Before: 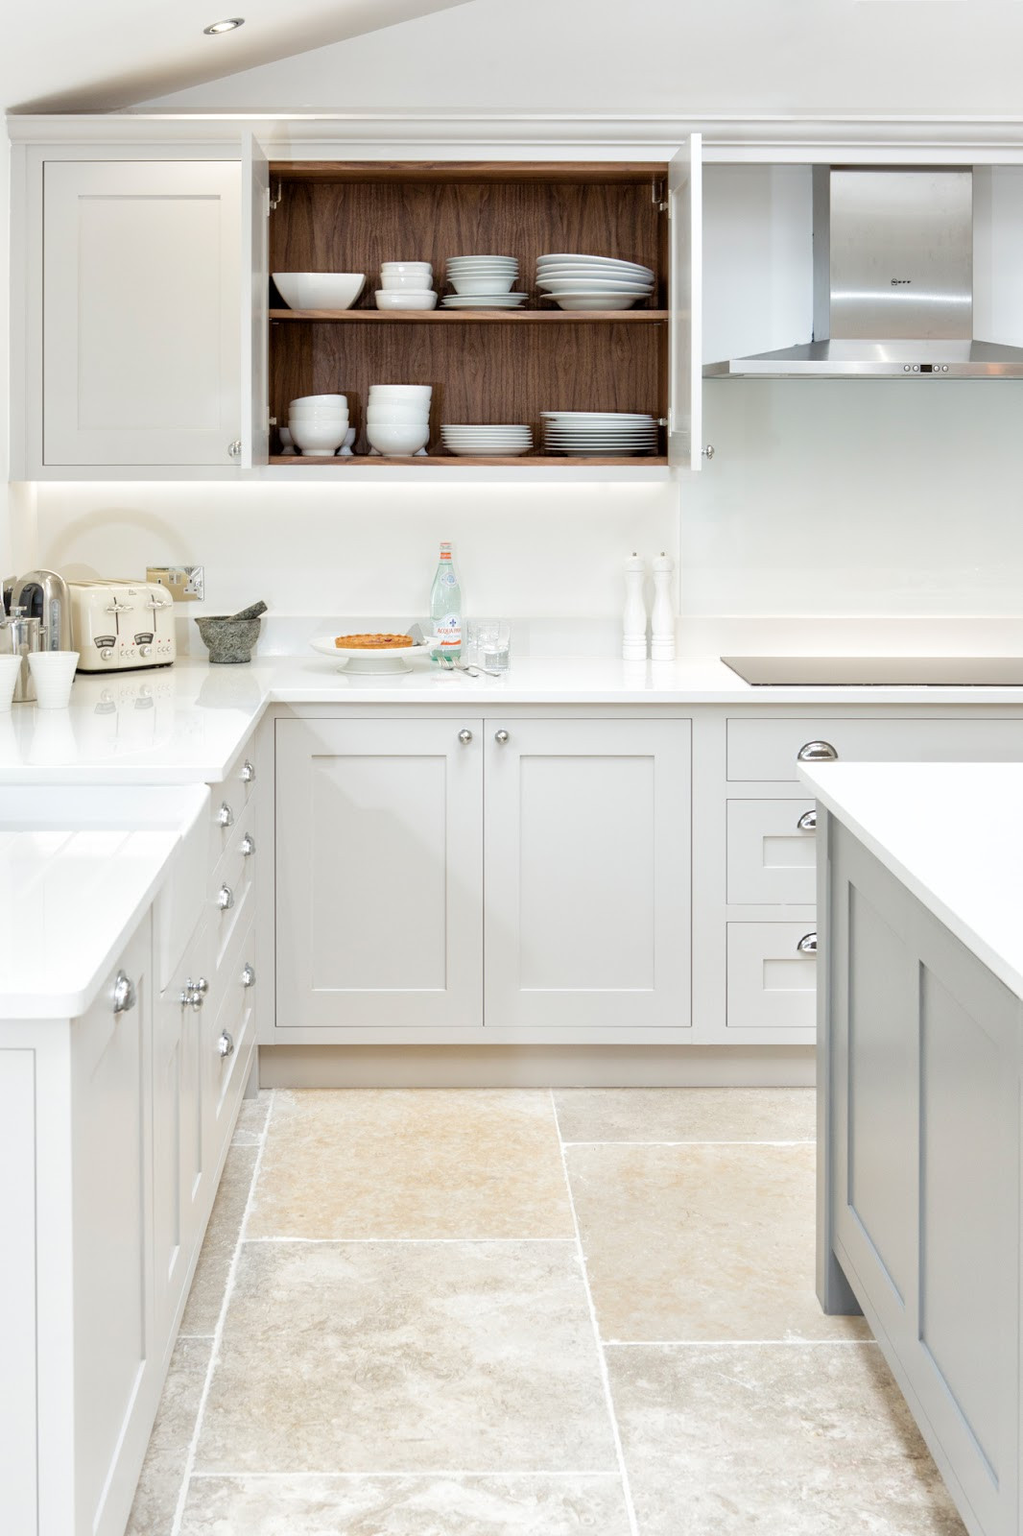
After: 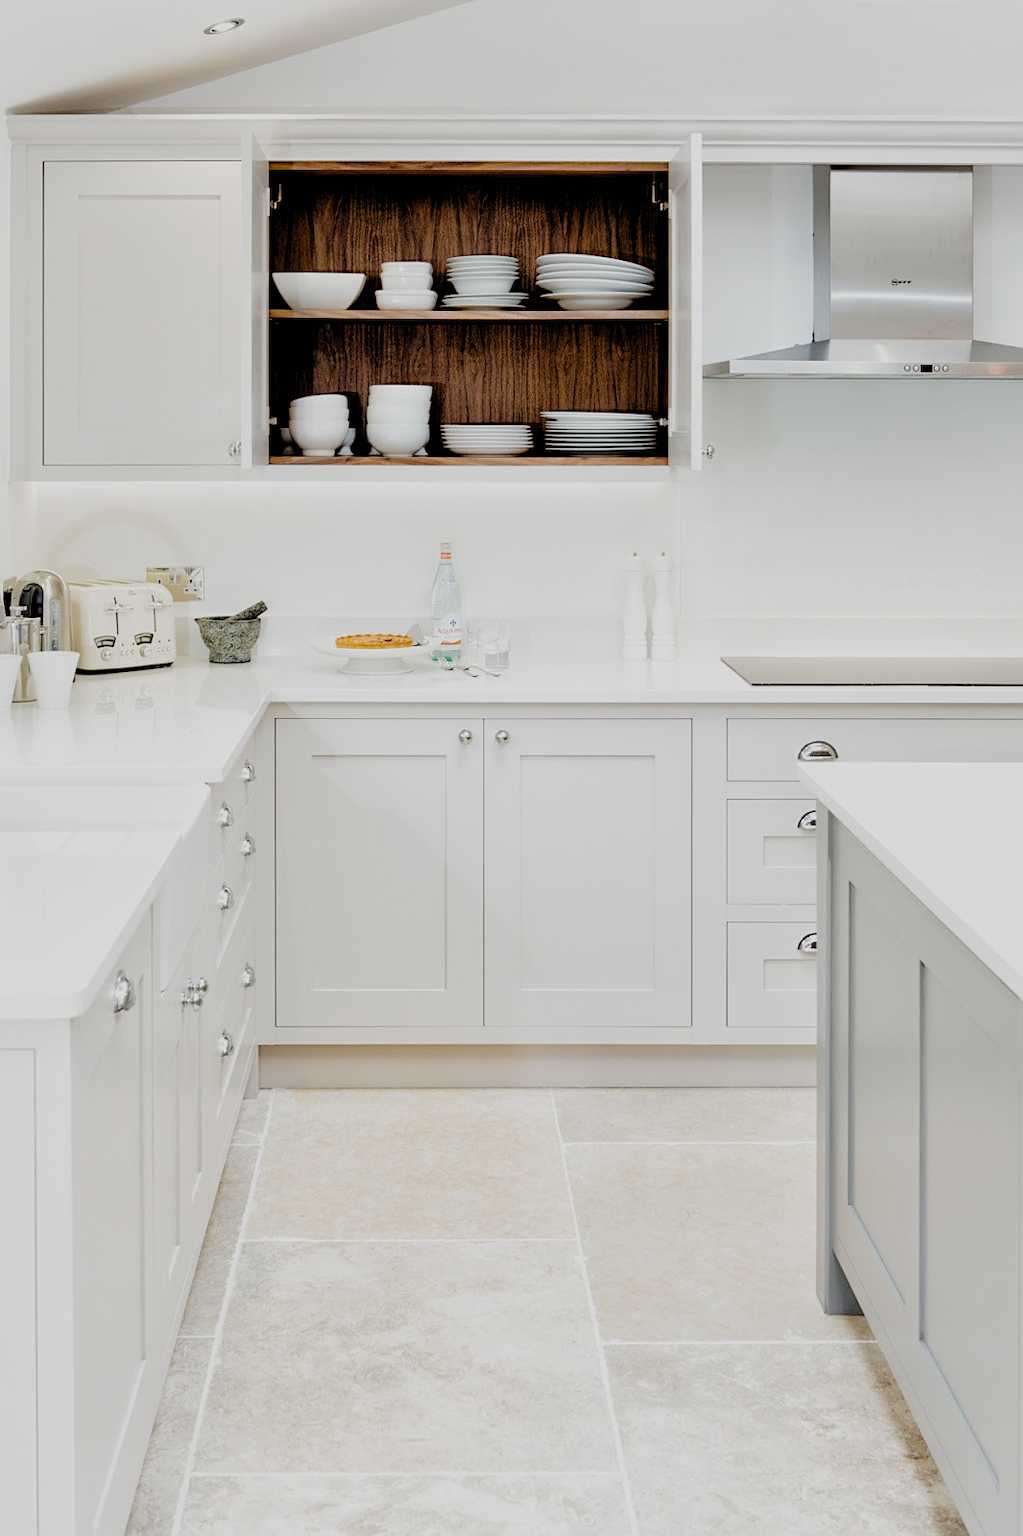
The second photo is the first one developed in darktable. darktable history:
sharpen: amount 0.2
filmic rgb: black relative exposure -2.85 EV, white relative exposure 4.56 EV, hardness 1.77, contrast 1.25, preserve chrominance no, color science v5 (2021)
